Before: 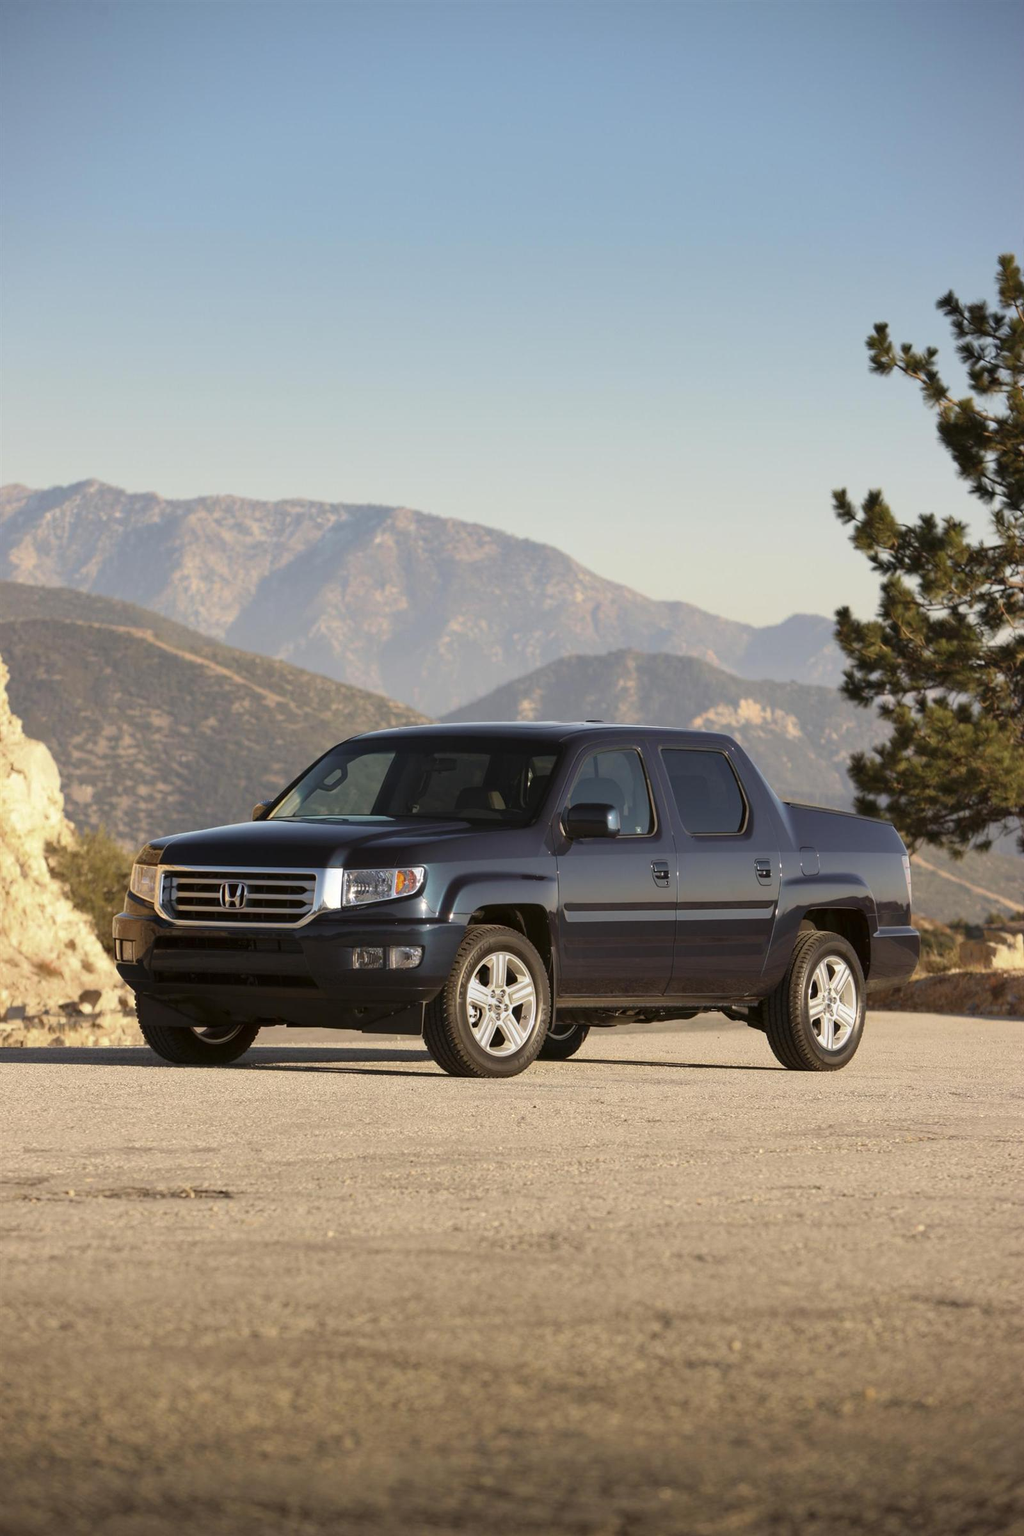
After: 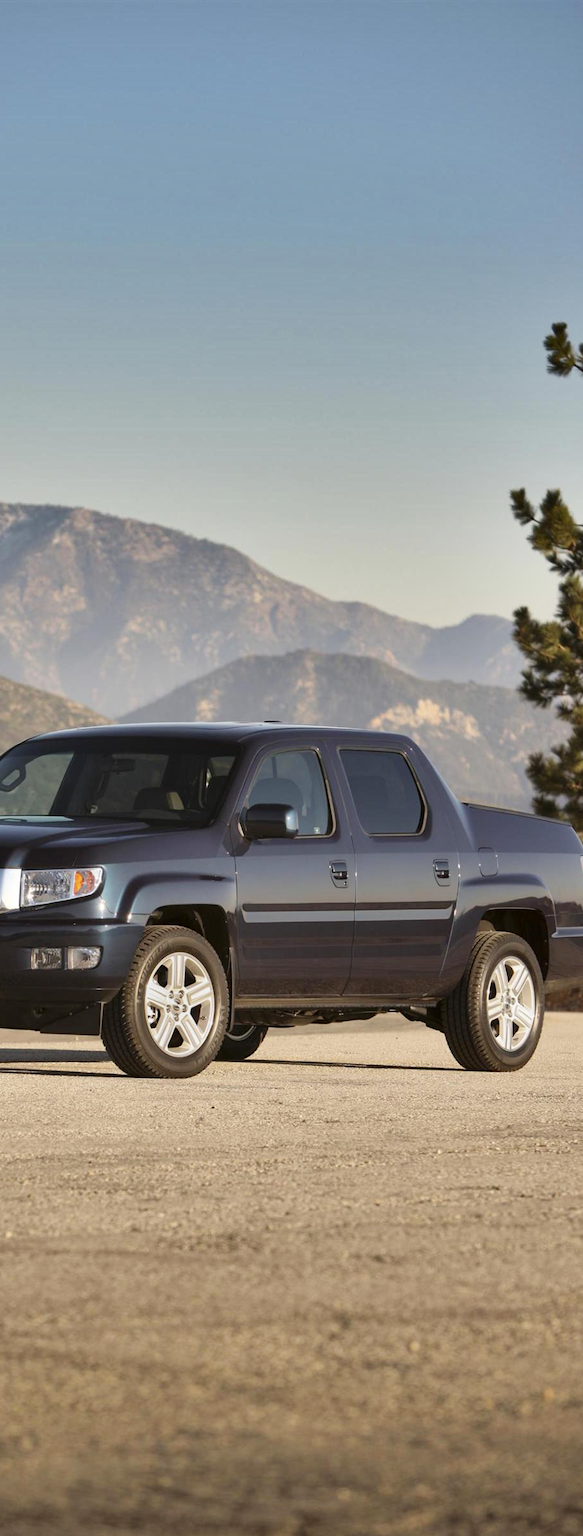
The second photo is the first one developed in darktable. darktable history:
crop: left 31.446%, top 0.014%, right 11.6%
tone curve: curves: ch0 [(0, 0) (0.765, 0.816) (1, 1)]; ch1 [(0, 0) (0.425, 0.464) (0.5, 0.5) (0.531, 0.522) (0.588, 0.575) (0.994, 0.939)]; ch2 [(0, 0) (0.398, 0.435) (0.455, 0.481) (0.501, 0.504) (0.529, 0.544) (0.584, 0.585) (1, 0.911)], preserve colors none
shadows and highlights: radius 102.17, shadows 50.57, highlights -63.99, soften with gaussian
